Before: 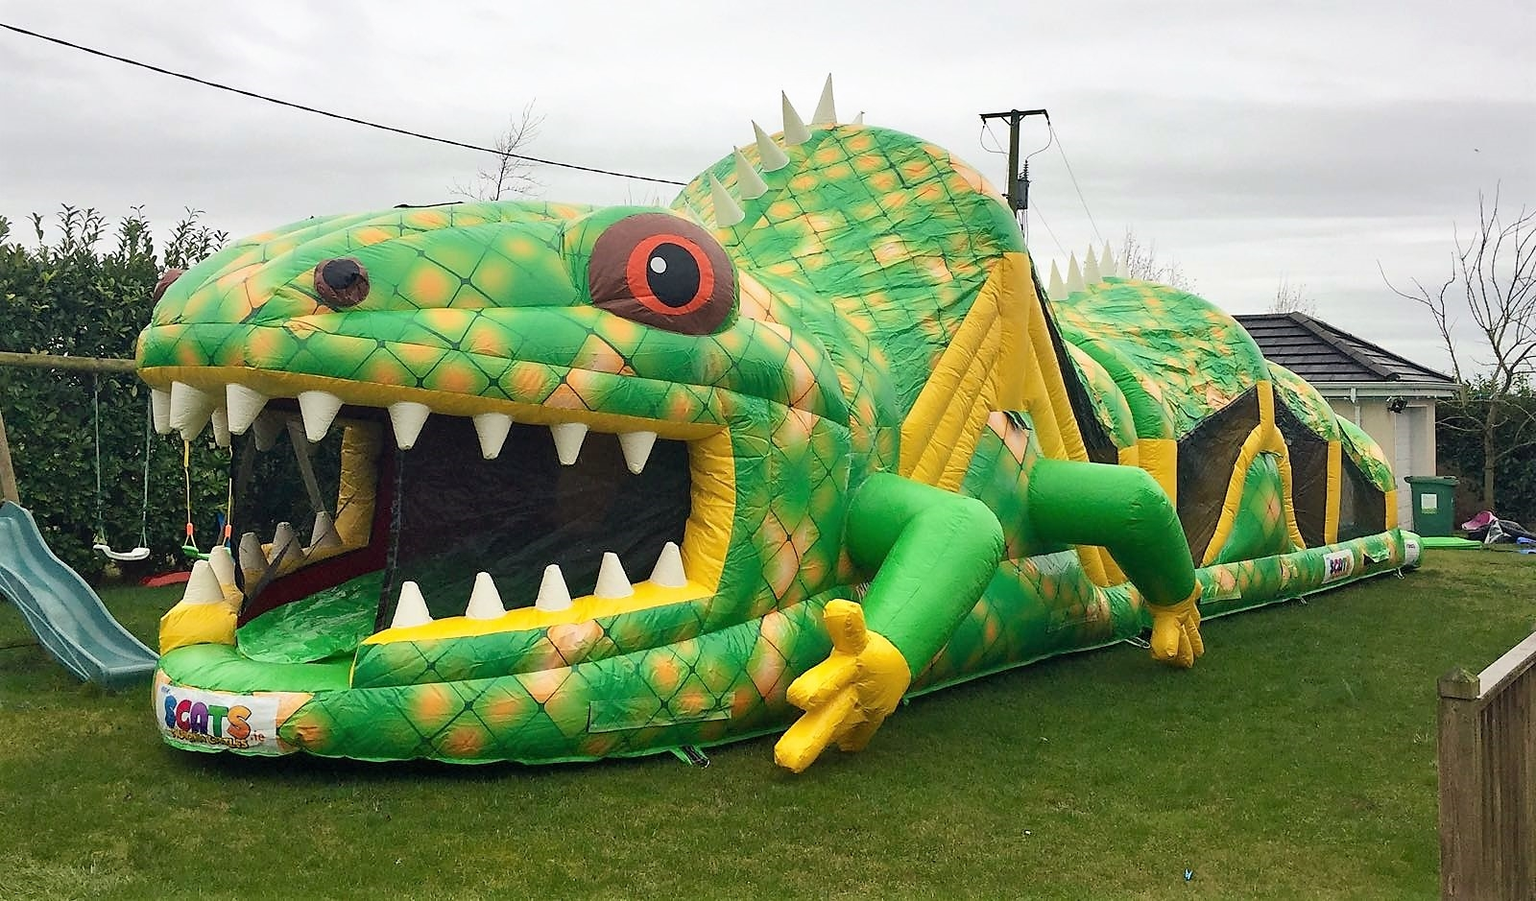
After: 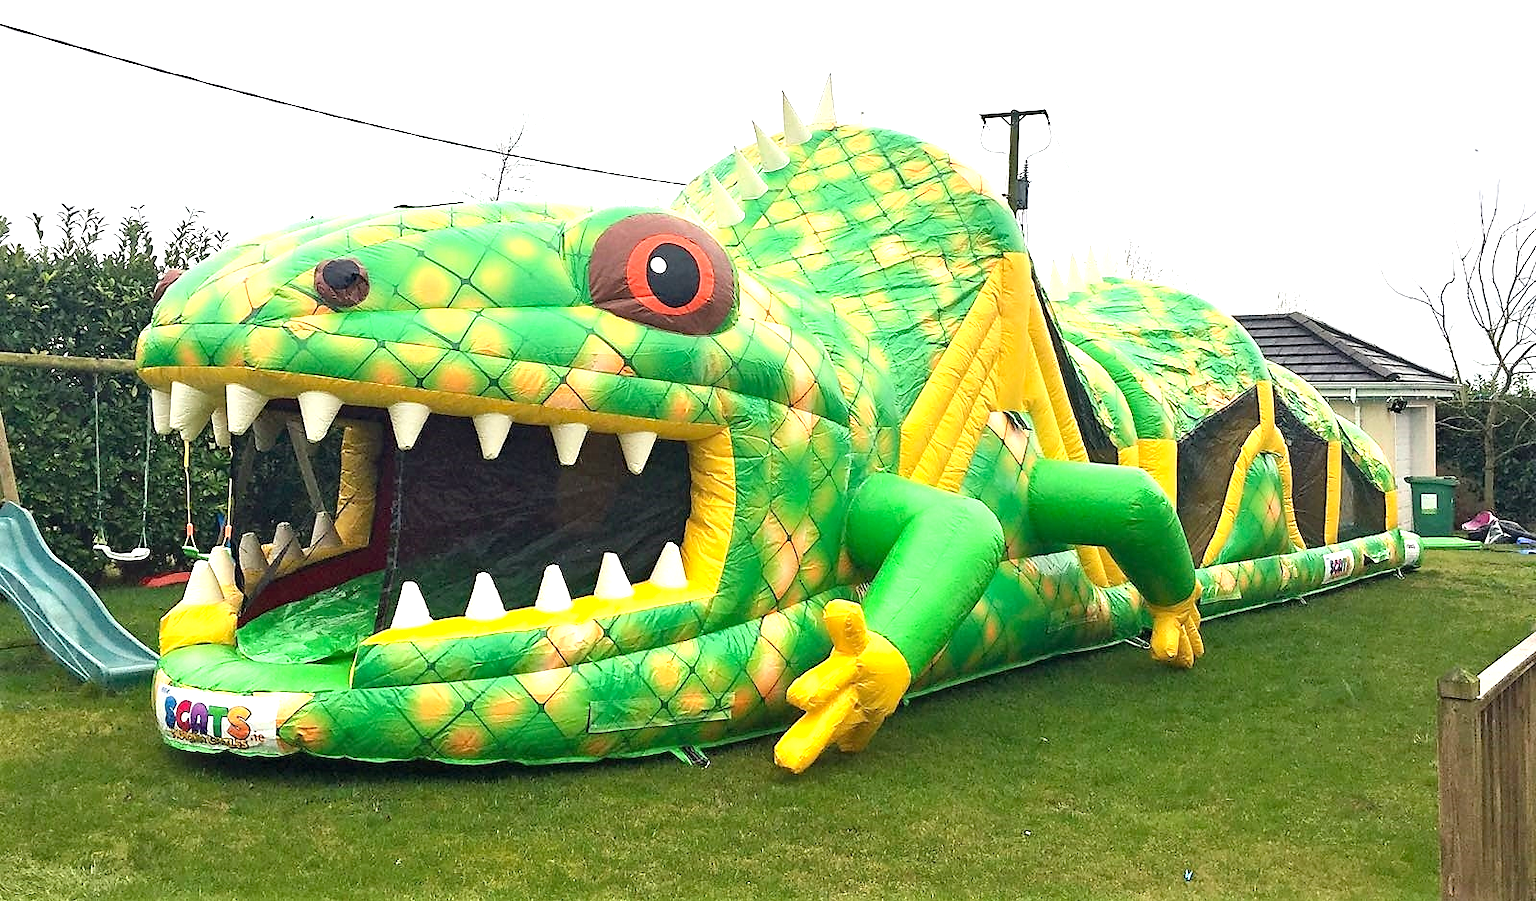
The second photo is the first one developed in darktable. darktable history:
haze removal: compatibility mode true, adaptive false
exposure: black level correction 0, exposure 1 EV, compensate exposure bias true, compensate highlight preservation false
